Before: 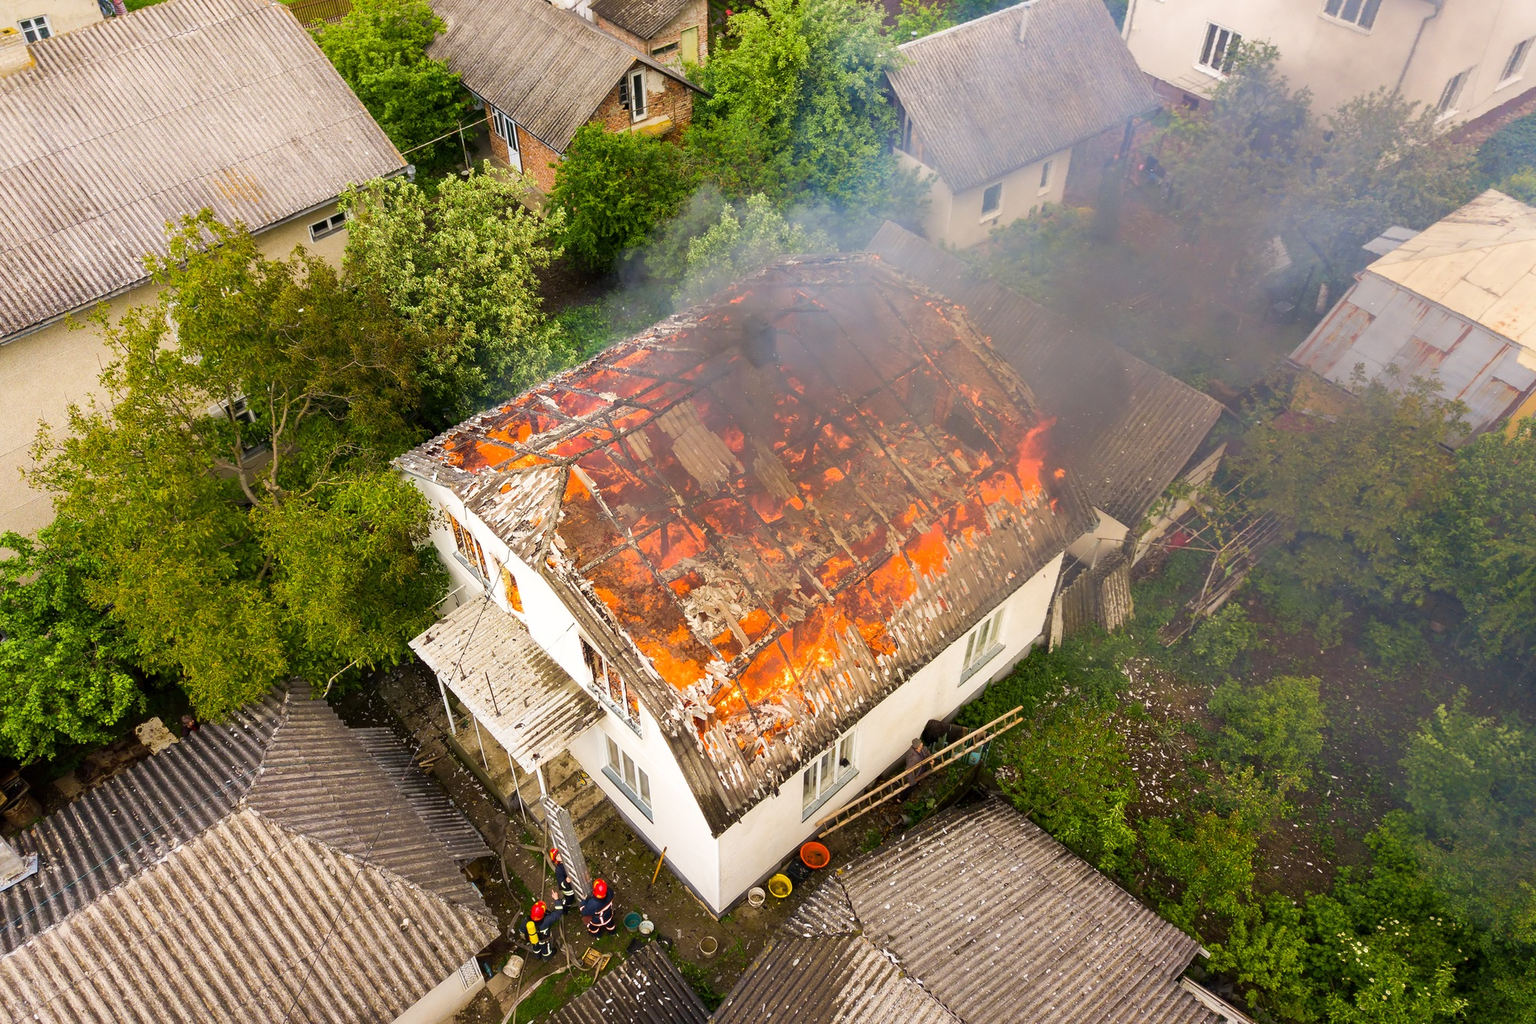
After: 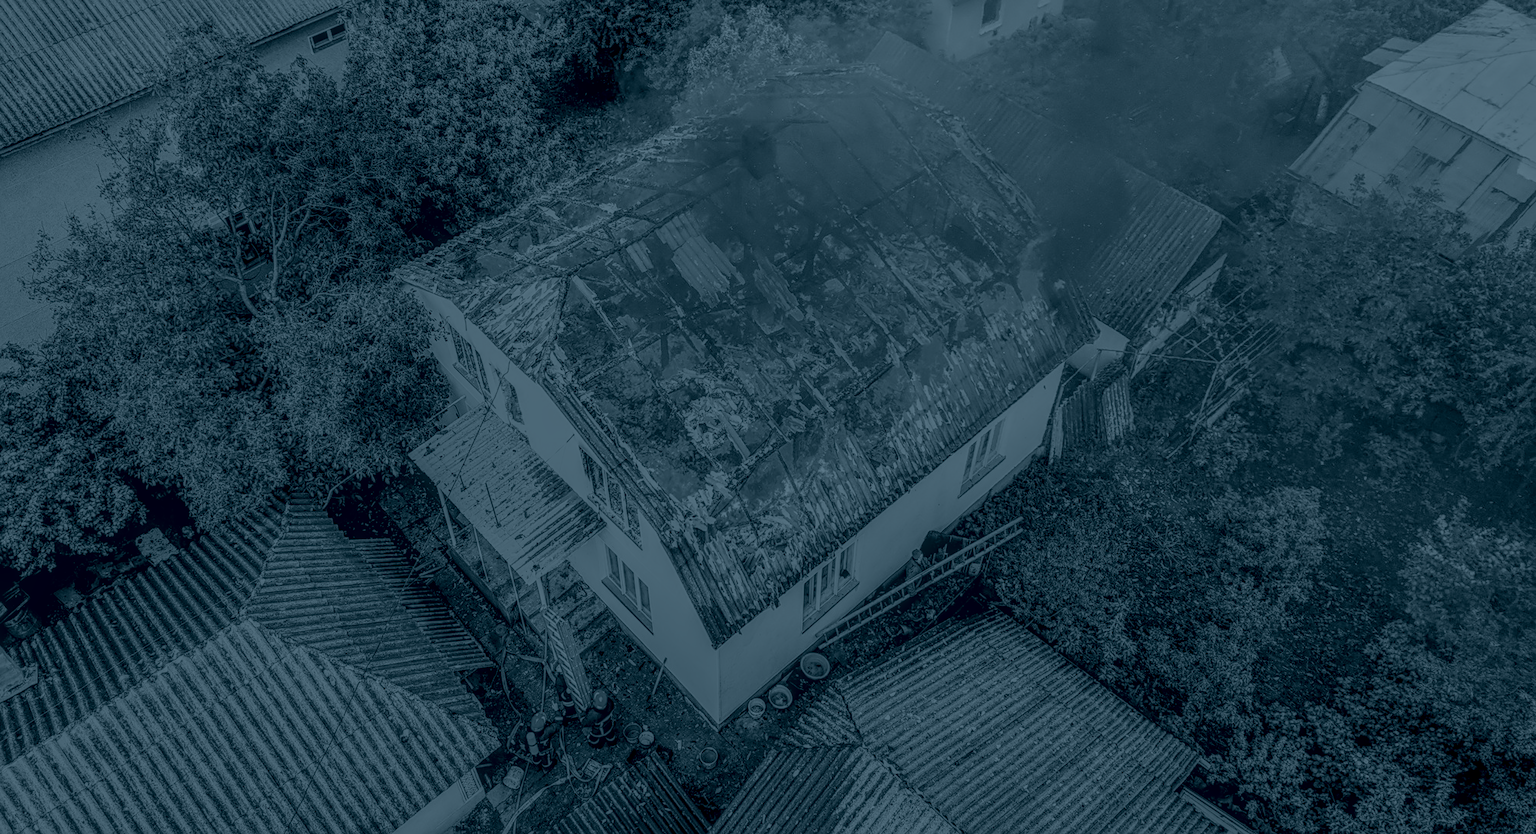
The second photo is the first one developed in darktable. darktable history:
shadows and highlights: soften with gaussian
crop and rotate: top 18.507%
filmic rgb: black relative exposure -6.15 EV, white relative exposure 6.96 EV, hardness 2.23, color science v6 (2022)
sharpen: on, module defaults
exposure: exposure 0.4 EV, compensate highlight preservation false
bloom: size 13.65%, threshold 98.39%, strength 4.82%
local contrast: highlights 0%, shadows 0%, detail 200%, midtone range 0.25
colorize: hue 194.4°, saturation 29%, source mix 61.75%, lightness 3.98%, version 1
